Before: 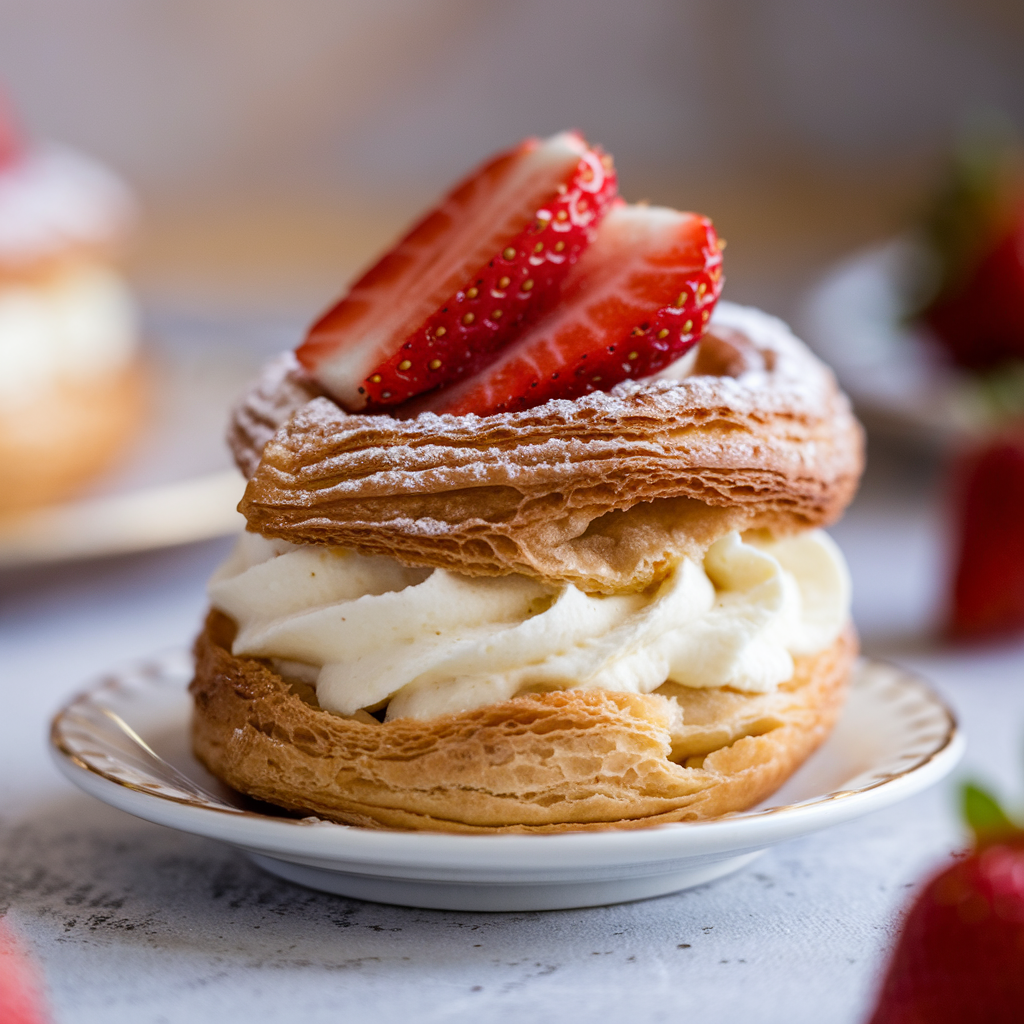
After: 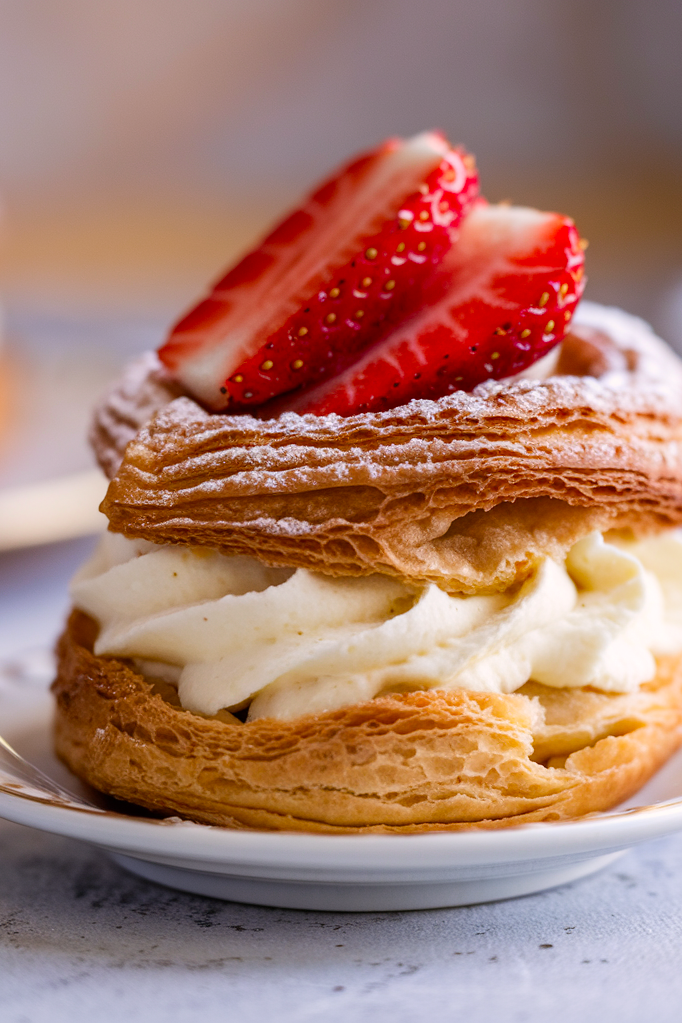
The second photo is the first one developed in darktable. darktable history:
color correction: highlights a* 3.22, highlights b* 1.93, saturation 1.19
crop and rotate: left 13.537%, right 19.796%
